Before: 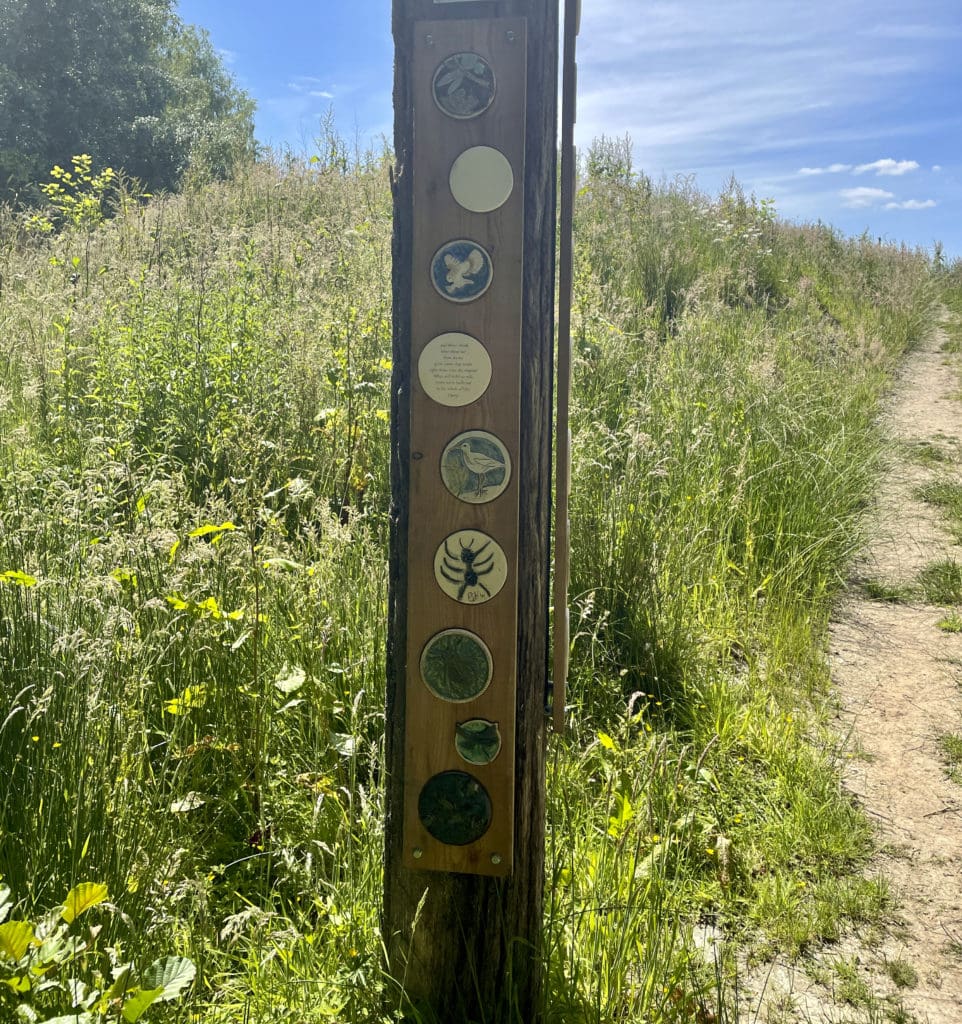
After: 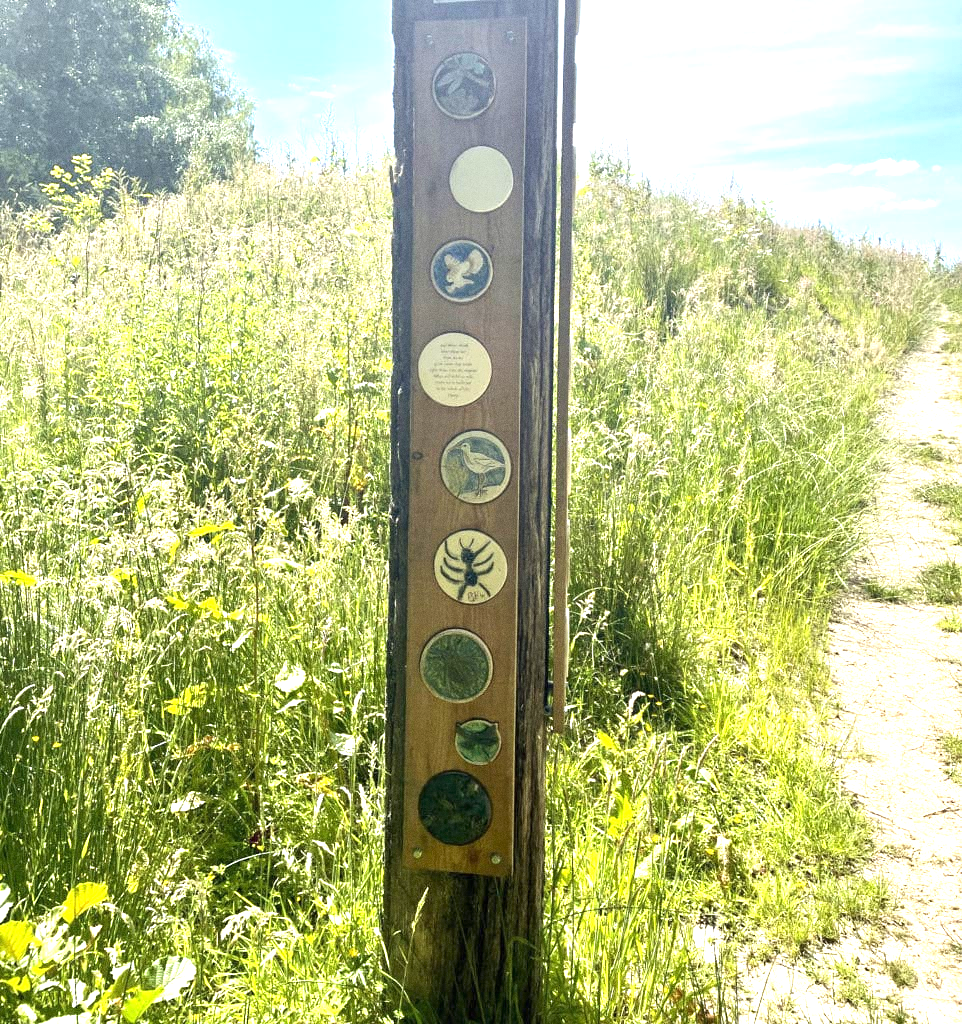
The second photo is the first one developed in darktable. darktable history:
exposure: black level correction 0, exposure 1.379 EV, compensate exposure bias true, compensate highlight preservation false
grain: coarseness 0.09 ISO
tone equalizer: on, module defaults
